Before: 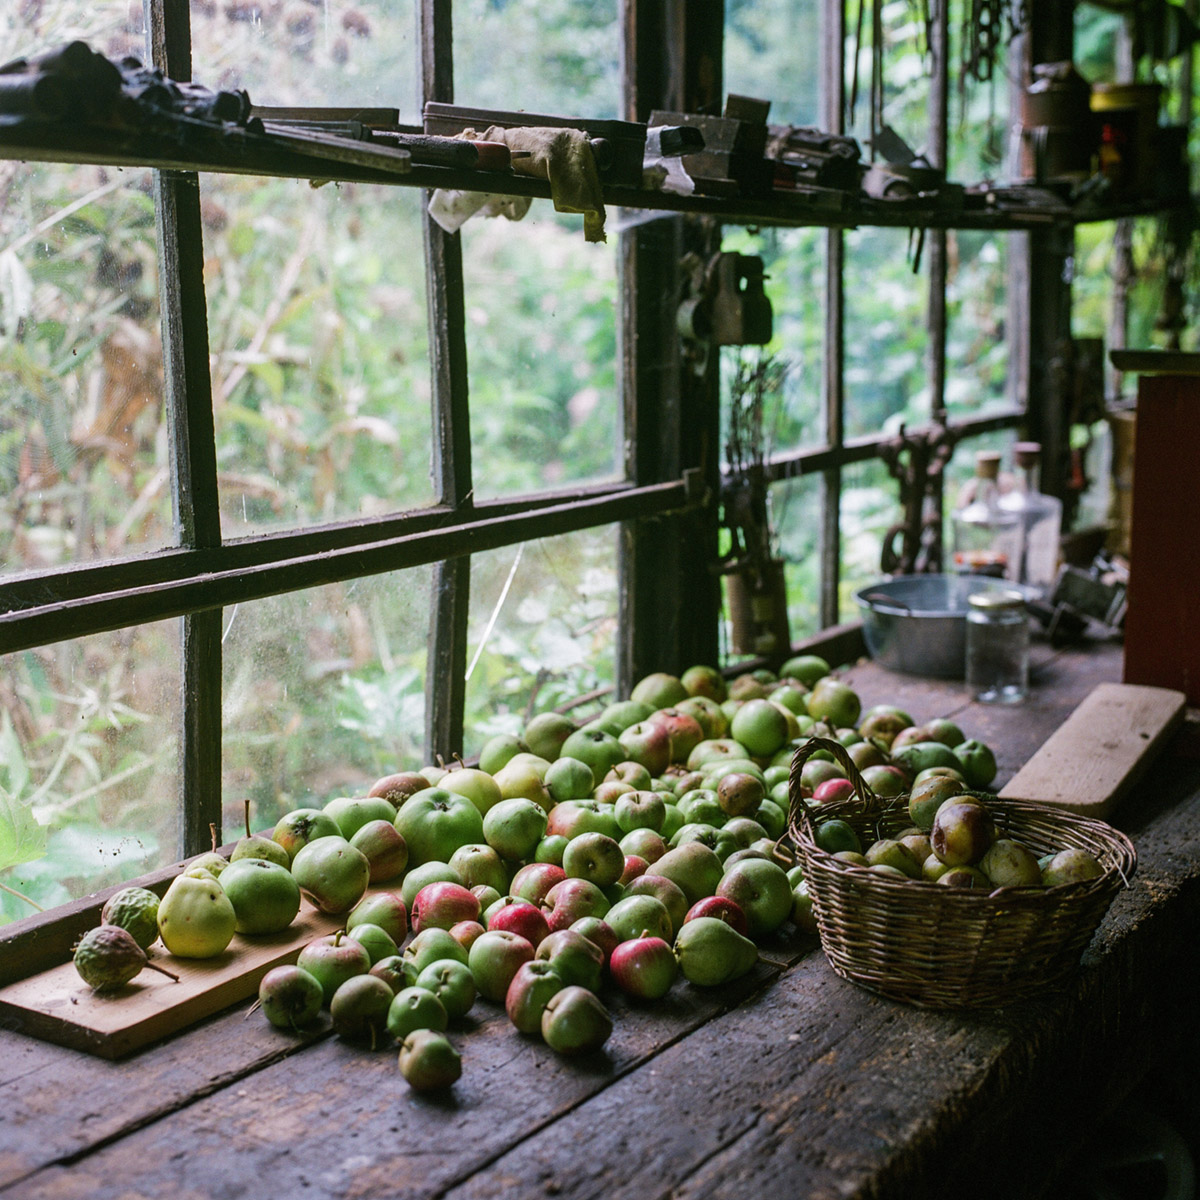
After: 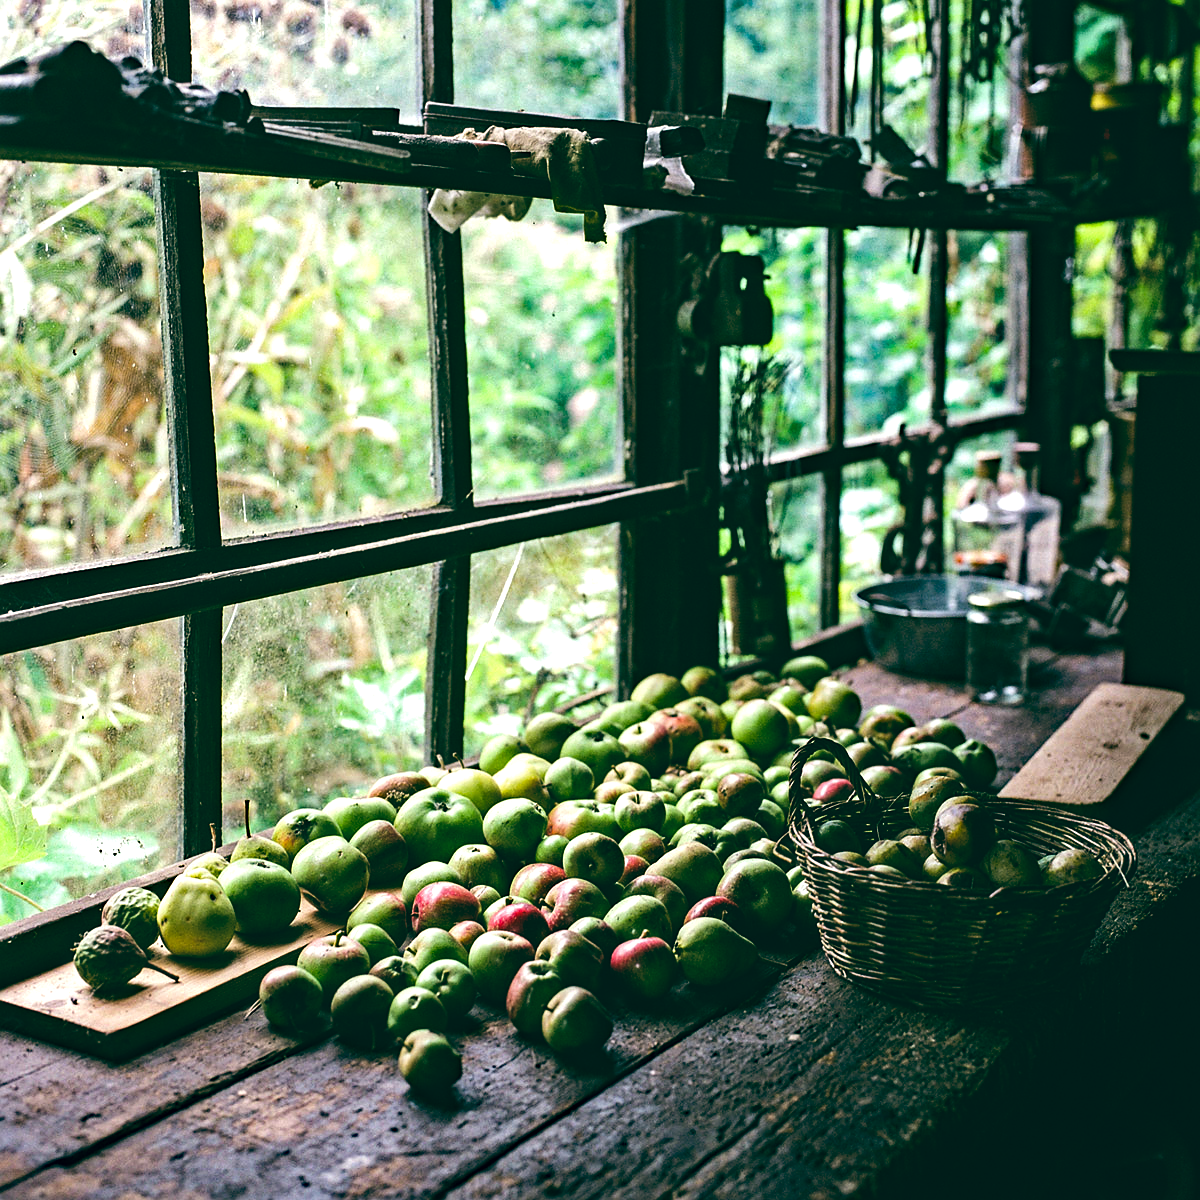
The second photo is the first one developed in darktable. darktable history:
sharpen: radius 1
color balance: lift [1.005, 0.99, 1.007, 1.01], gamma [1, 1.034, 1.032, 0.966], gain [0.873, 1.055, 1.067, 0.933]
tone equalizer: -8 EV -1.08 EV, -7 EV -1.01 EV, -6 EV -0.867 EV, -5 EV -0.578 EV, -3 EV 0.578 EV, -2 EV 0.867 EV, -1 EV 1.01 EV, +0 EV 1.08 EV, edges refinement/feathering 500, mask exposure compensation -1.57 EV, preserve details no
haze removal: strength 0.5, distance 0.43, compatibility mode true, adaptive false
